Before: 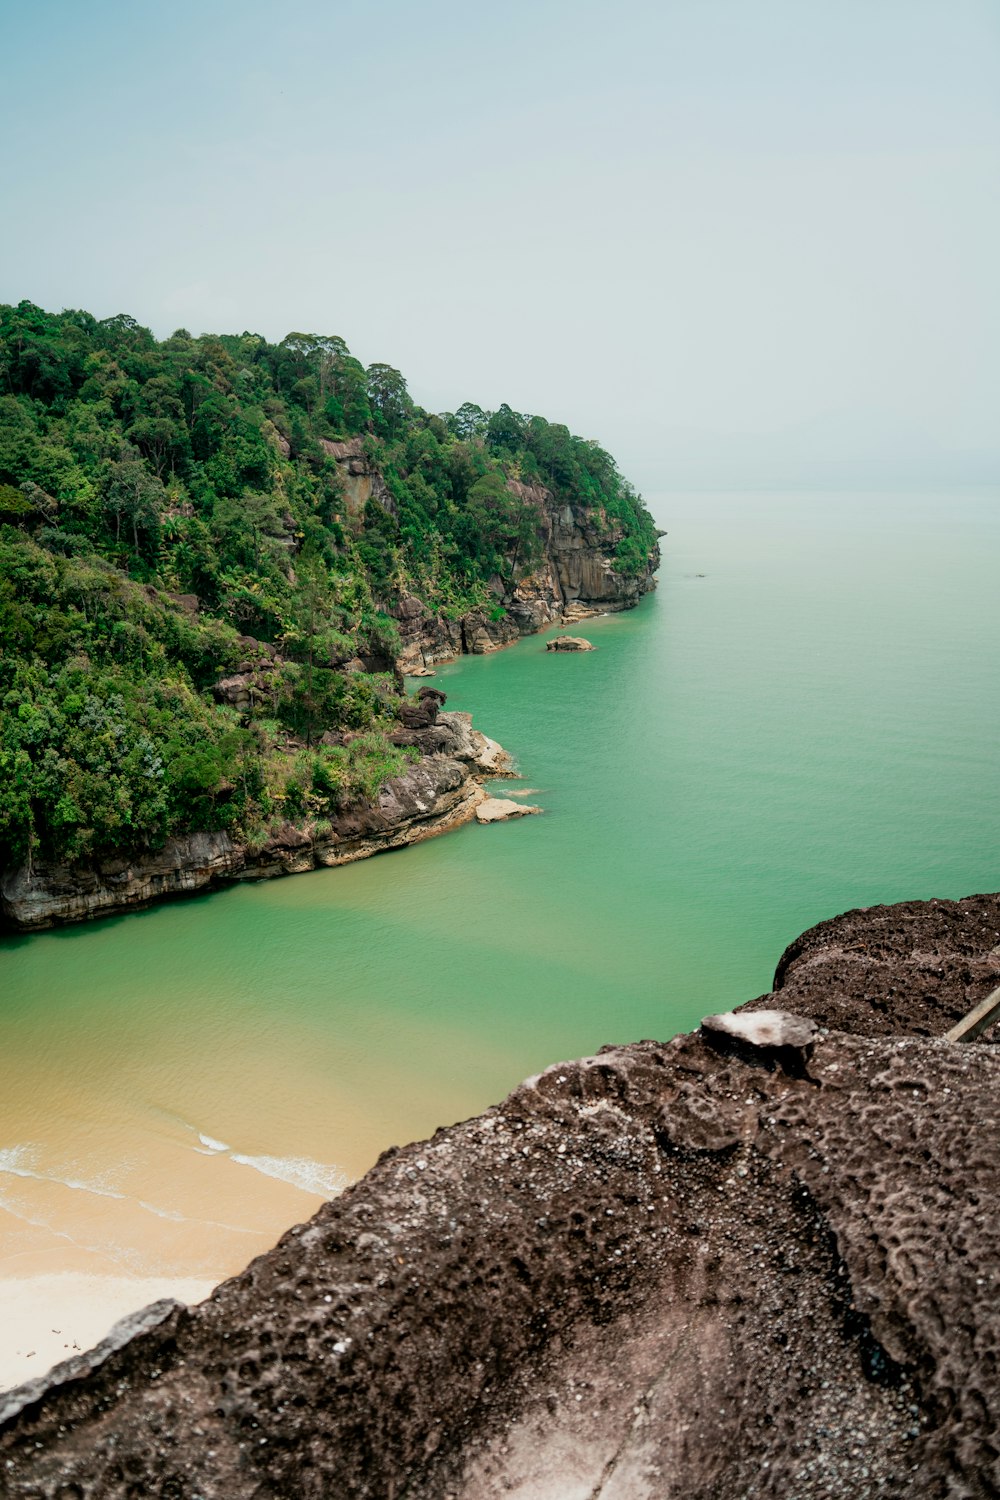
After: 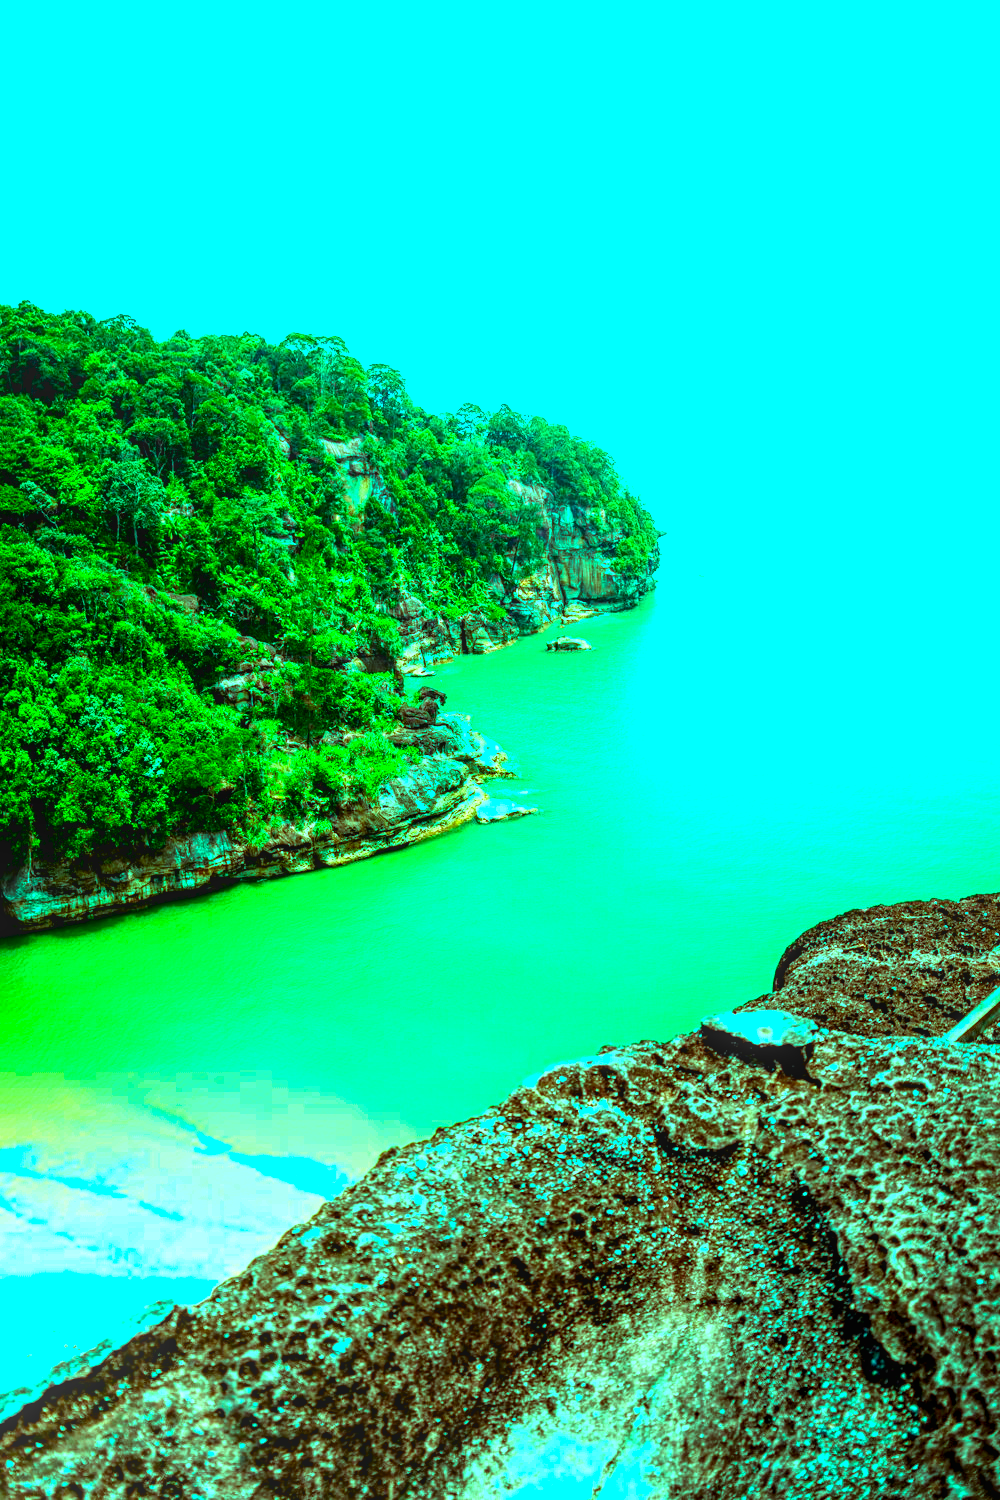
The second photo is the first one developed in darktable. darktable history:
color balance rgb: highlights gain › luminance 20.034%, highlights gain › chroma 13.139%, highlights gain › hue 170.67°, global offset › luminance -0.513%, perceptual saturation grading › global saturation 29.485%, perceptual brilliance grading › global brilliance -1.812%, perceptual brilliance grading › highlights -1.123%, perceptual brilliance grading › mid-tones -1.808%, perceptual brilliance grading › shadows -1.269%, global vibrance 20%
local contrast: on, module defaults
exposure: black level correction 0, exposure 1.702 EV, compensate highlight preservation false
contrast brightness saturation: brightness -0.253, saturation 0.201
